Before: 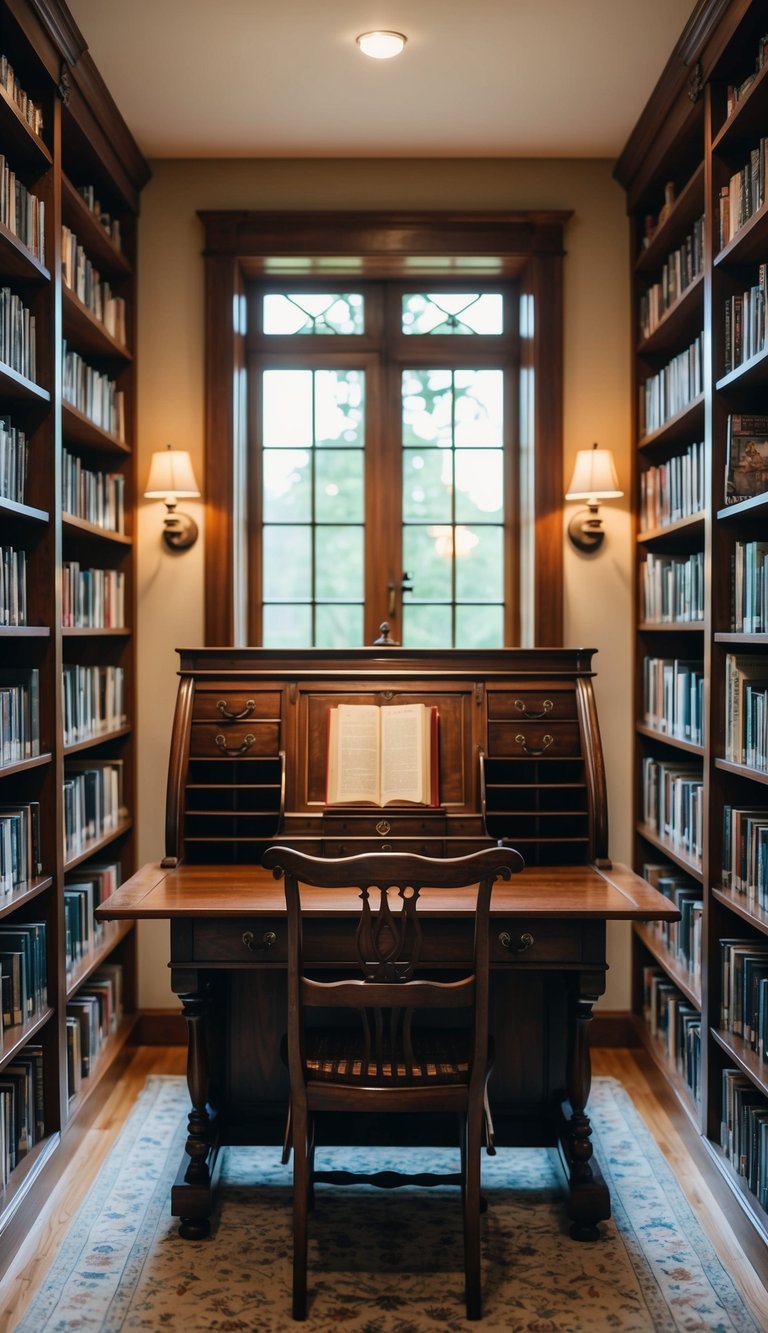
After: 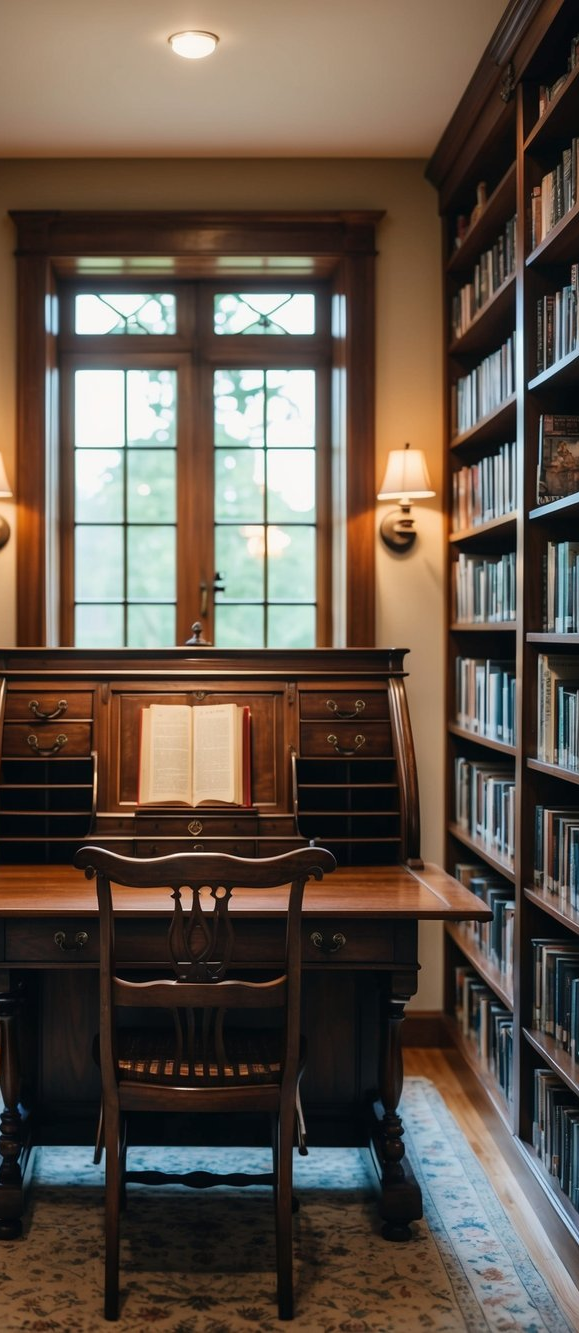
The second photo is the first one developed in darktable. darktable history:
crop and rotate: left 24.528%
